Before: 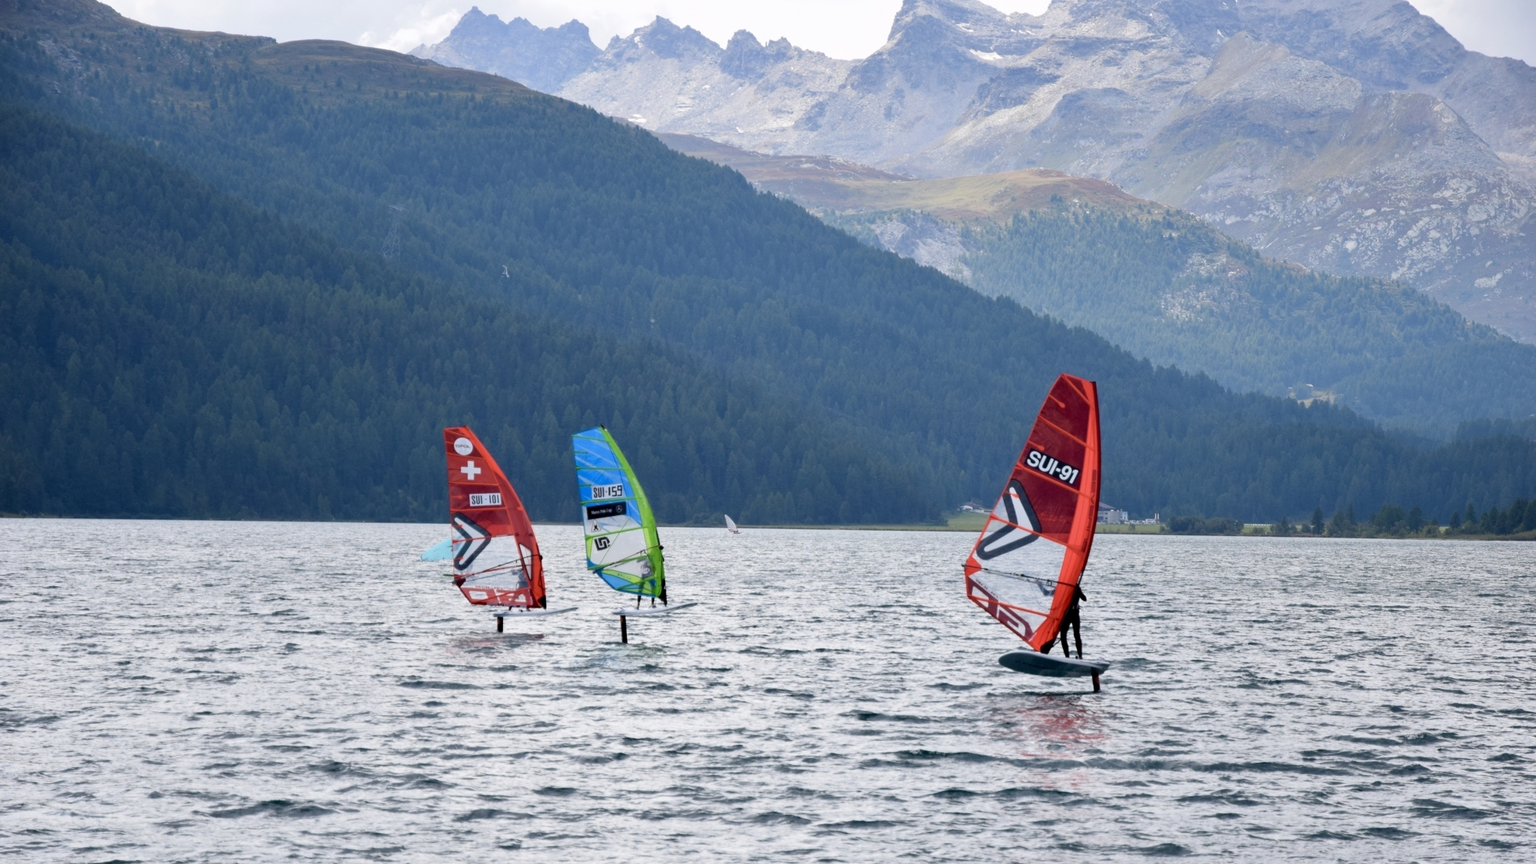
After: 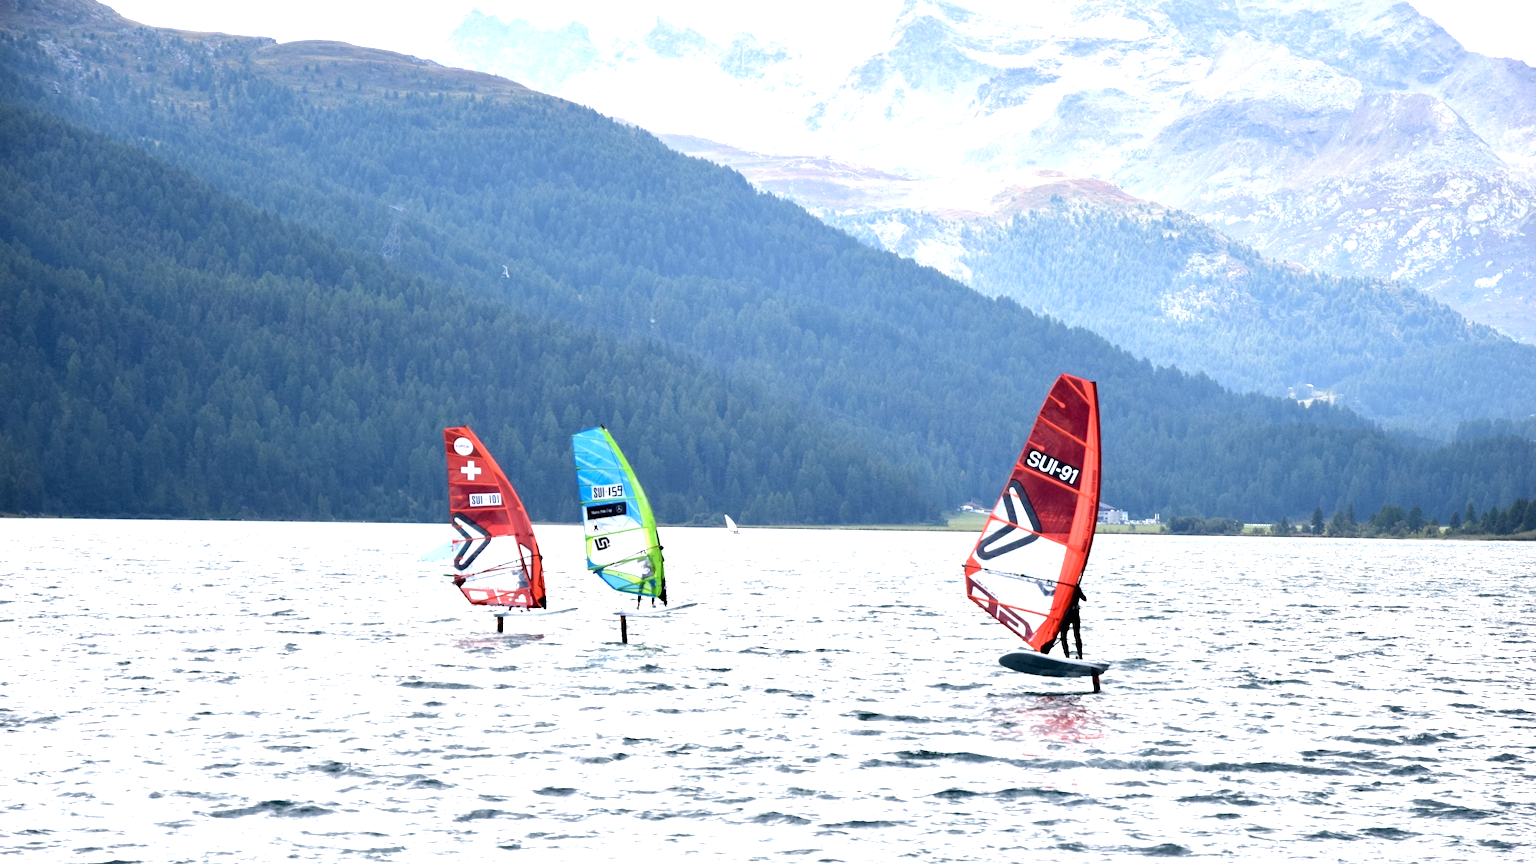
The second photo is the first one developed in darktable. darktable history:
tone equalizer: -8 EV -0.417 EV, -7 EV -0.389 EV, -6 EV -0.333 EV, -5 EV -0.222 EV, -3 EV 0.222 EV, -2 EV 0.333 EV, -1 EV 0.389 EV, +0 EV 0.417 EV, edges refinement/feathering 500, mask exposure compensation -1.57 EV, preserve details no
exposure: black level correction 0, exposure 0.9 EV, compensate exposure bias true, compensate highlight preservation false
